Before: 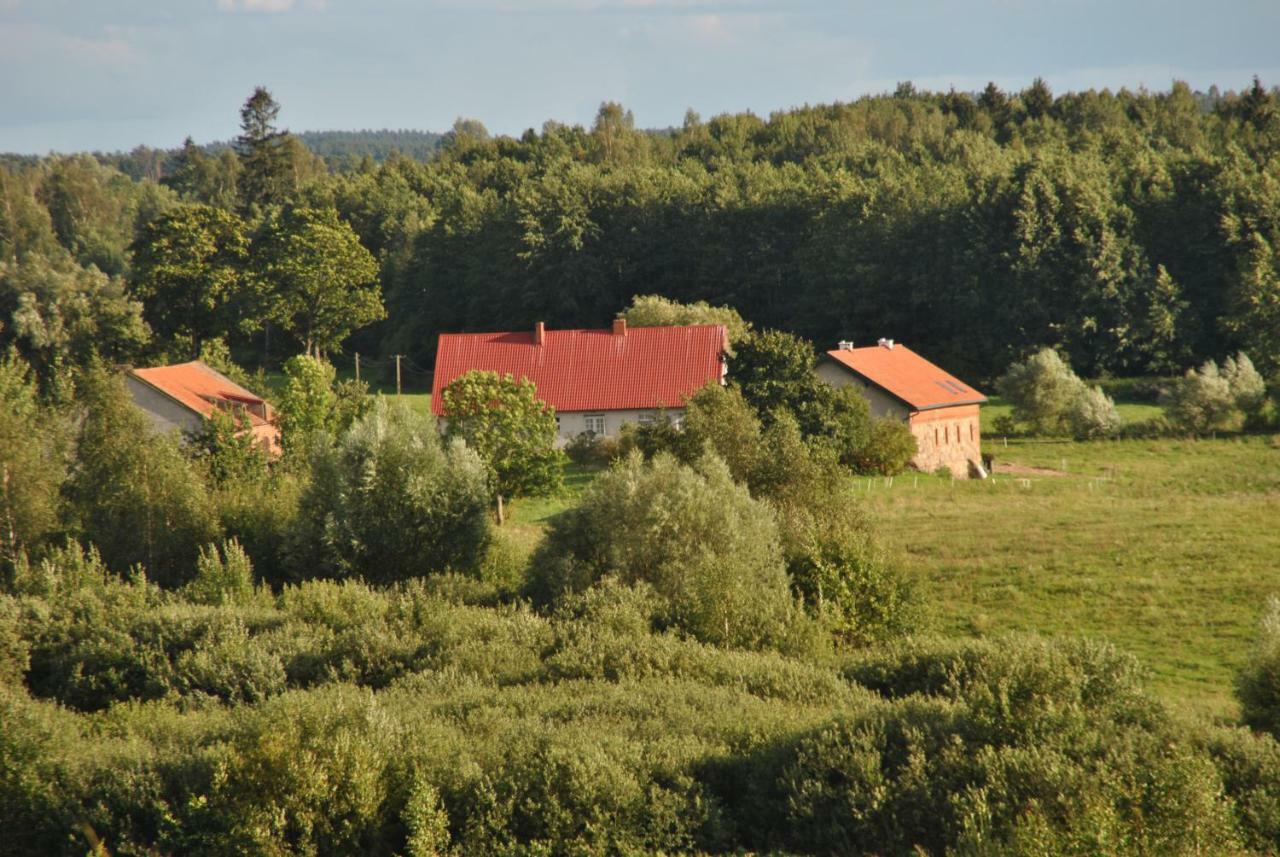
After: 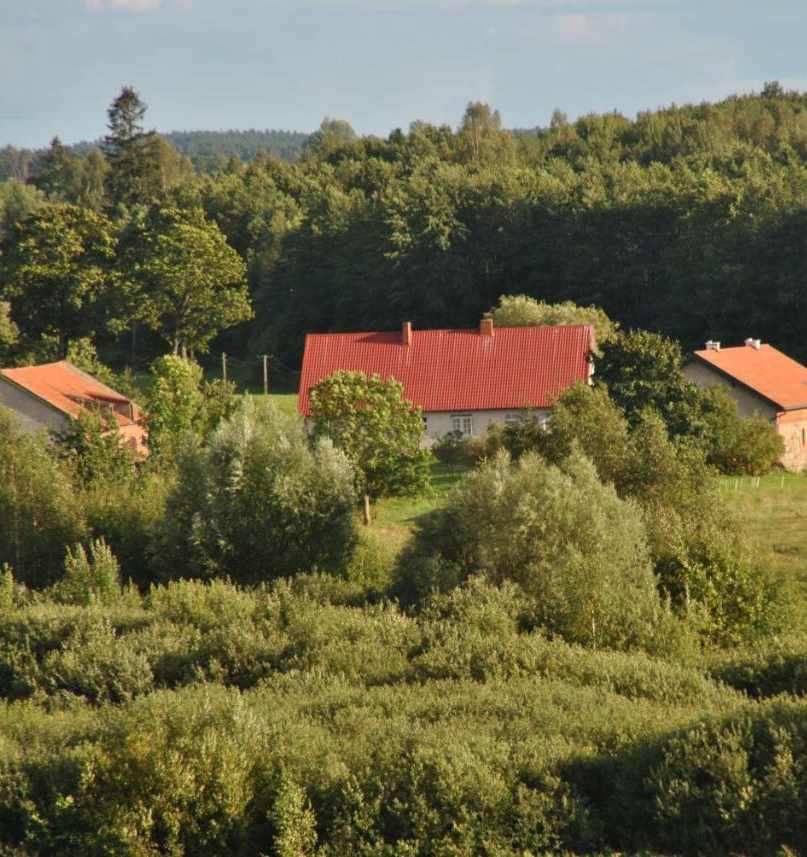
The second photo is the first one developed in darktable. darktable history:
crop: left 10.466%, right 26.465%
